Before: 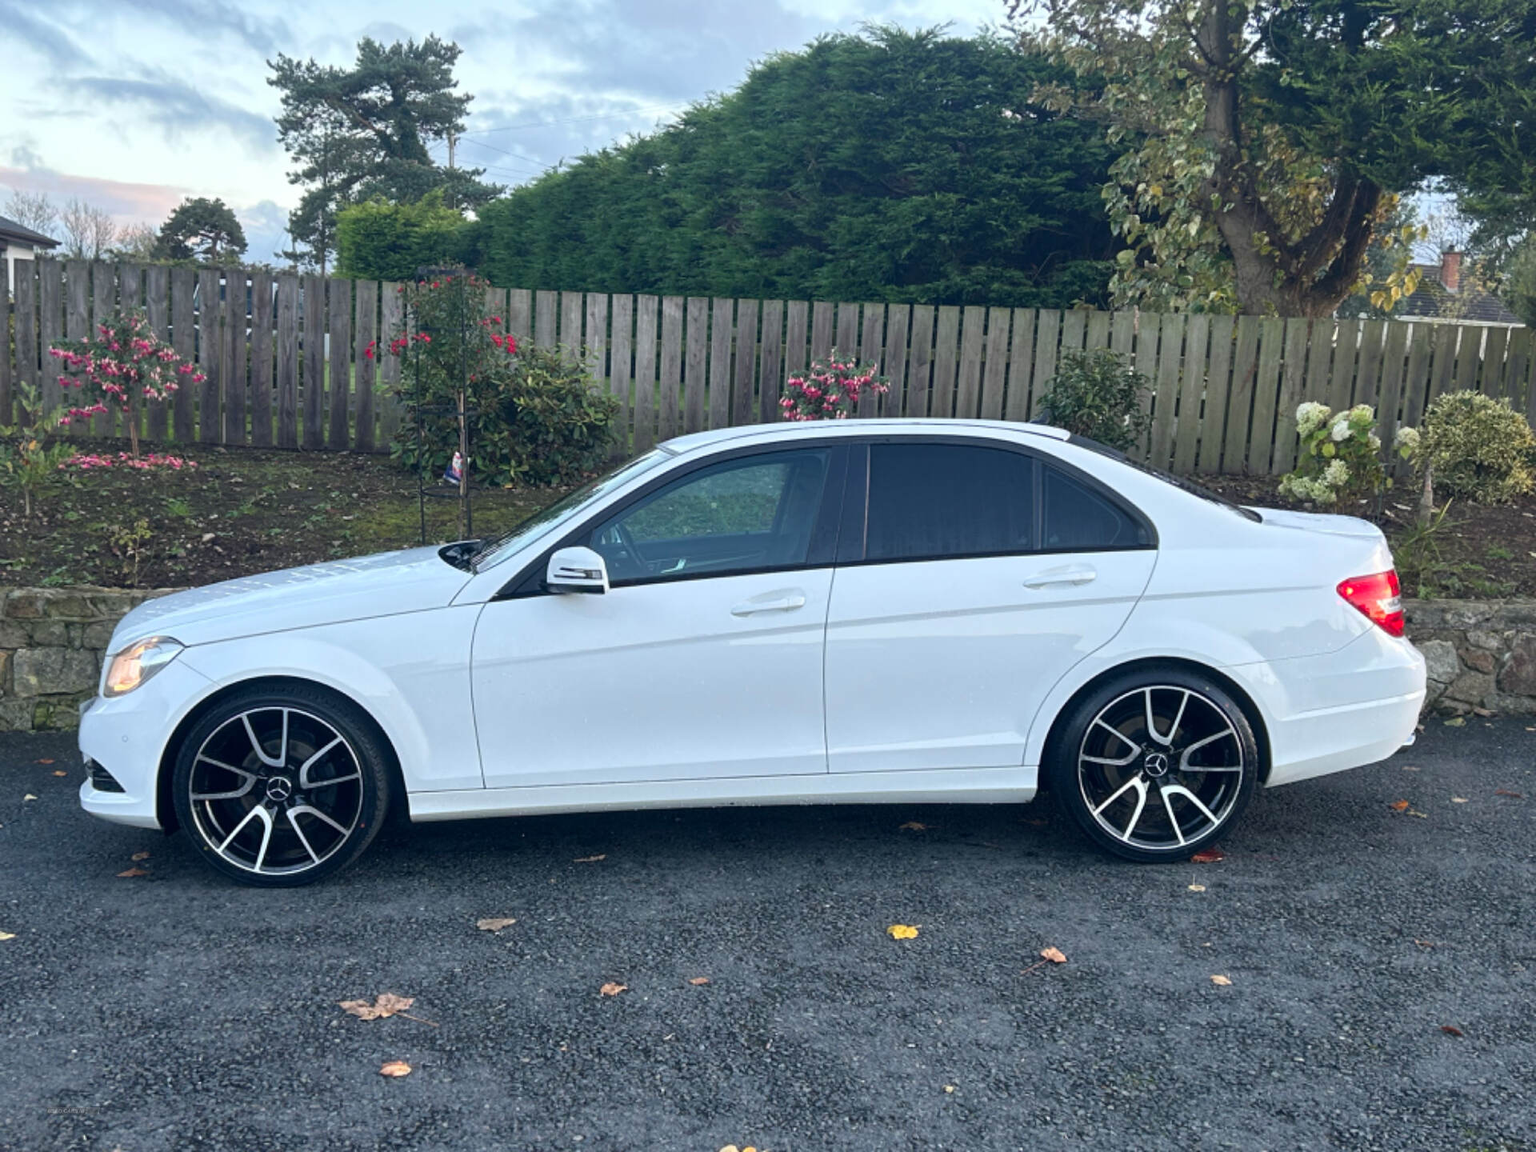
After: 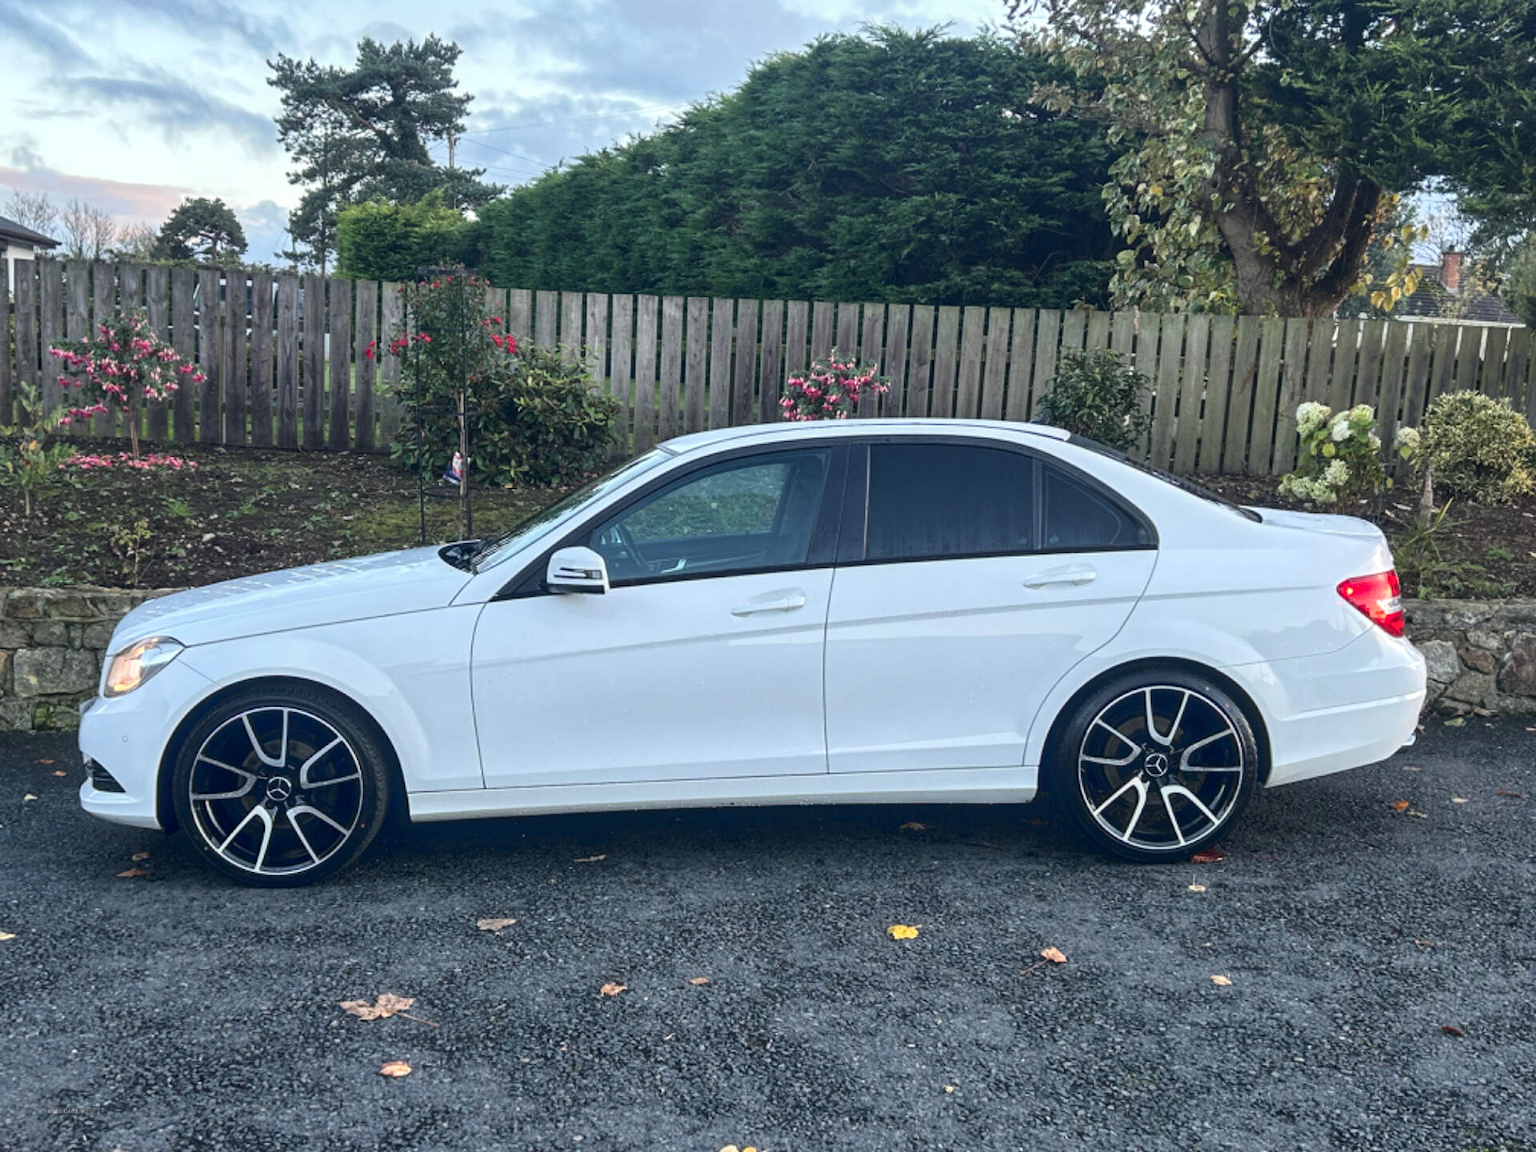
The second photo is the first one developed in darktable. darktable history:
local contrast: on, module defaults
tone curve: curves: ch0 [(0, 0) (0.003, 0.005) (0.011, 0.021) (0.025, 0.042) (0.044, 0.065) (0.069, 0.074) (0.1, 0.092) (0.136, 0.123) (0.177, 0.159) (0.224, 0.2) (0.277, 0.252) (0.335, 0.32) (0.399, 0.392) (0.468, 0.468) (0.543, 0.549) (0.623, 0.638) (0.709, 0.721) (0.801, 0.812) (0.898, 0.896) (1, 1)], color space Lab, linked channels, preserve colors none
